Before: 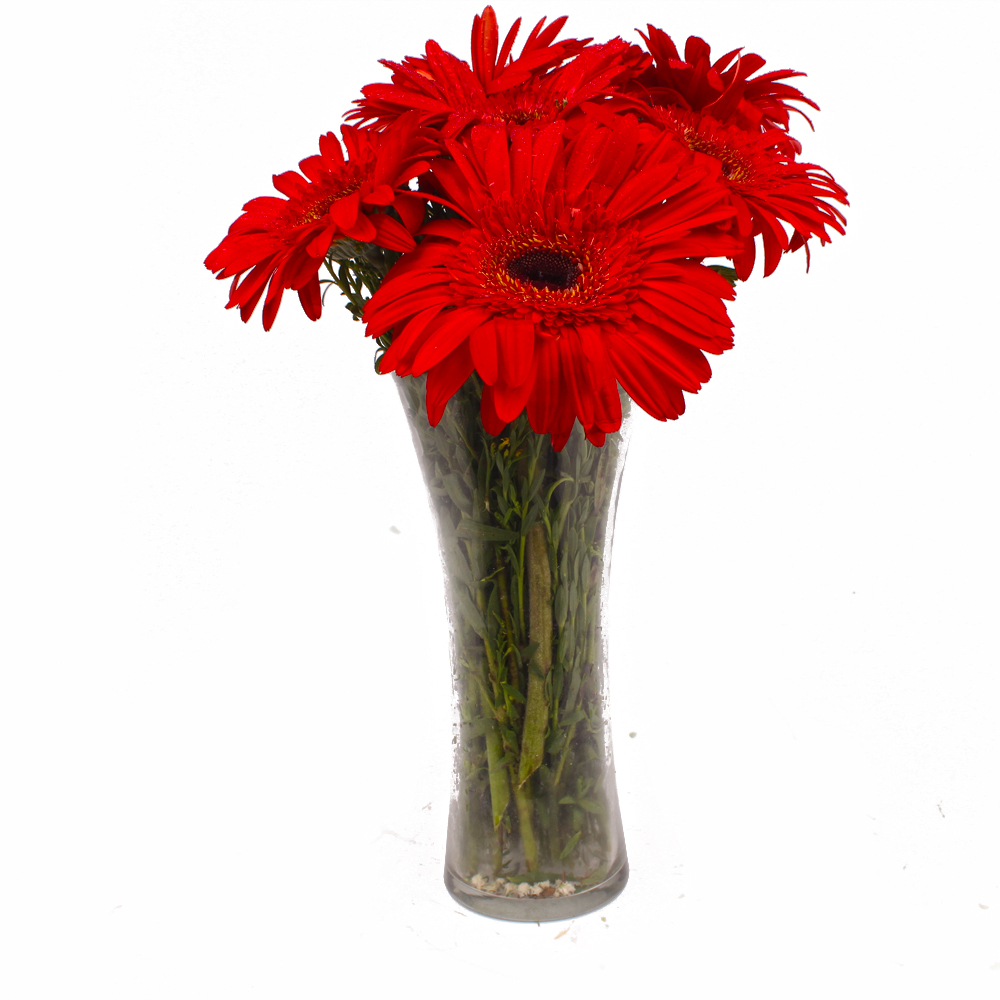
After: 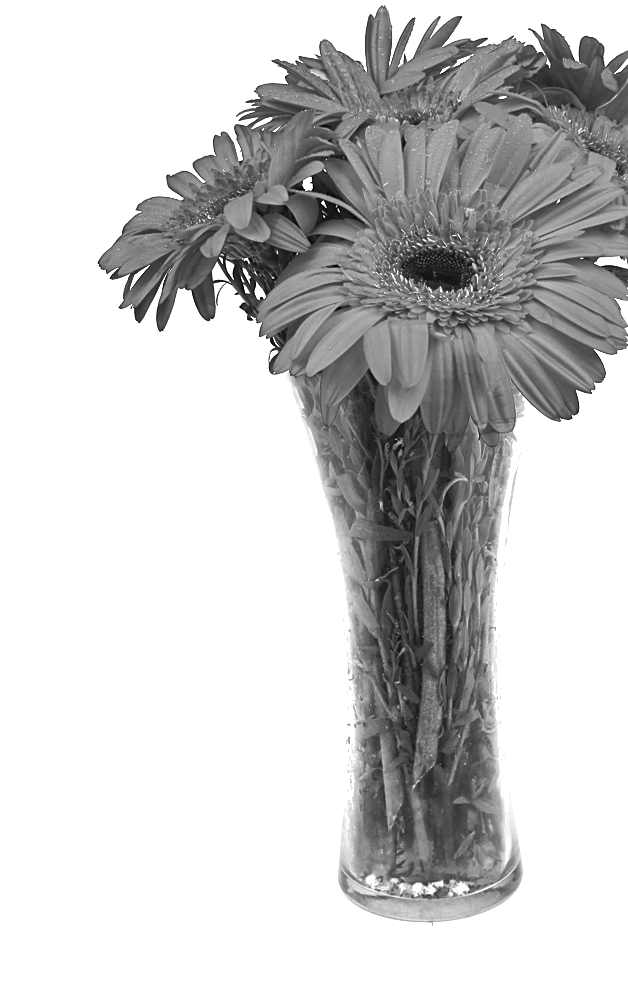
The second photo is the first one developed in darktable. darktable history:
sharpen: on, module defaults
color contrast: green-magenta contrast 0, blue-yellow contrast 0
exposure: exposure 1.089 EV, compensate highlight preservation false
crop: left 10.644%, right 26.528%
shadows and highlights: shadows 37.27, highlights -28.18, soften with gaussian
